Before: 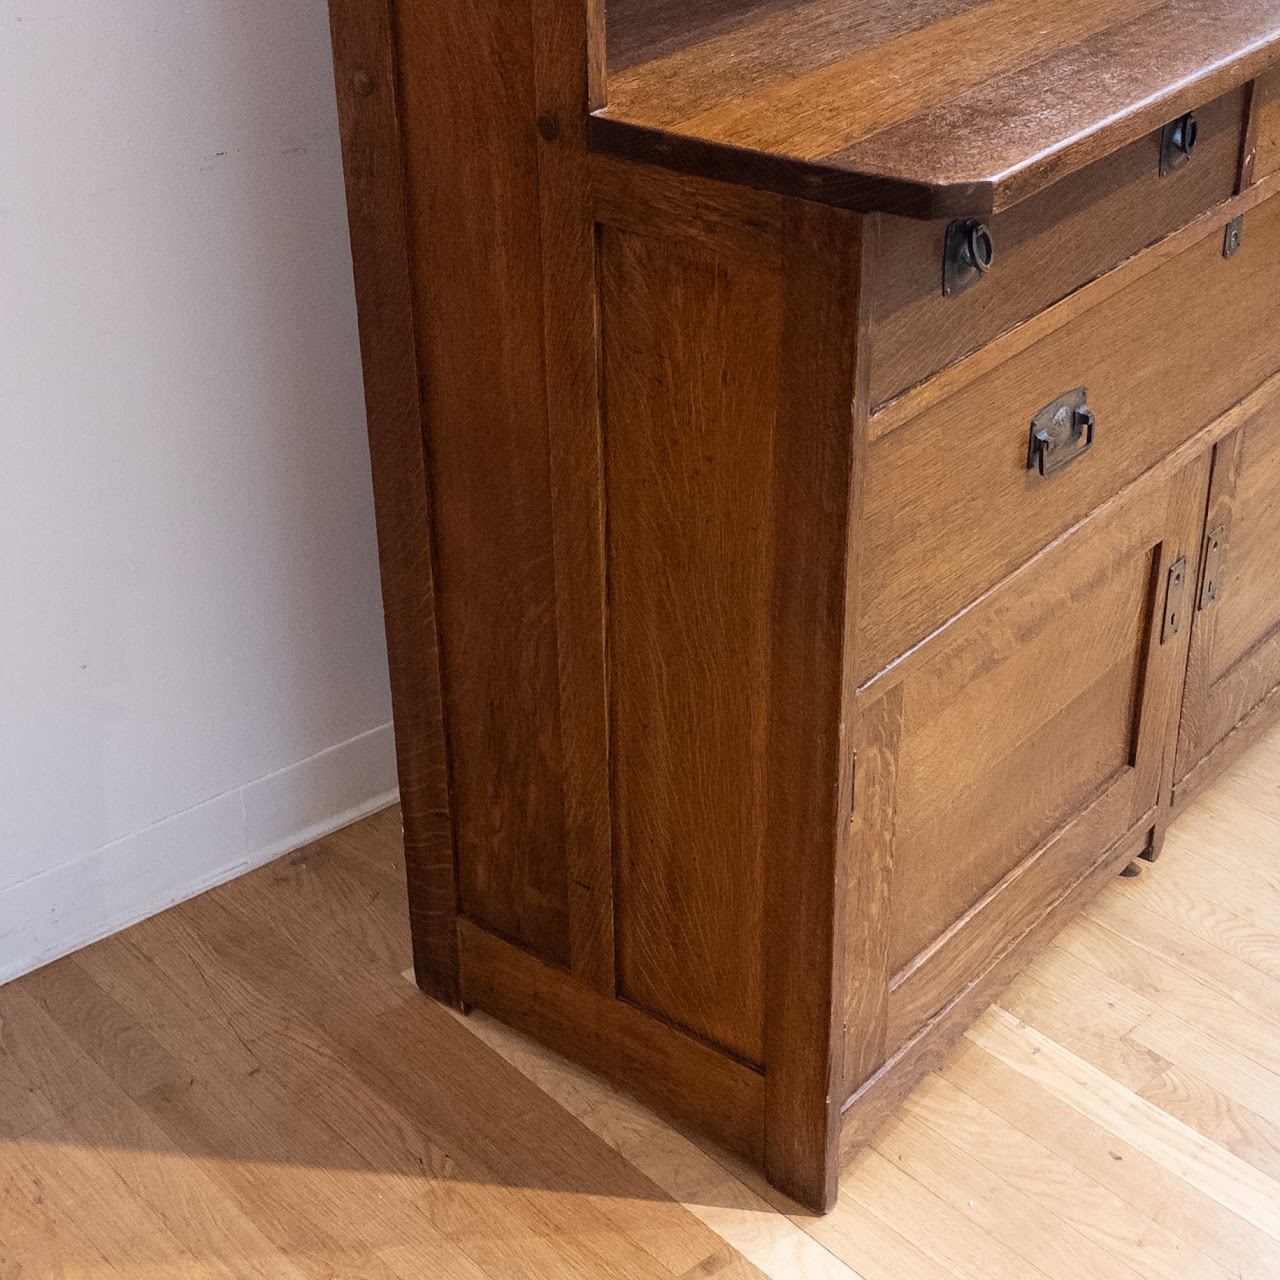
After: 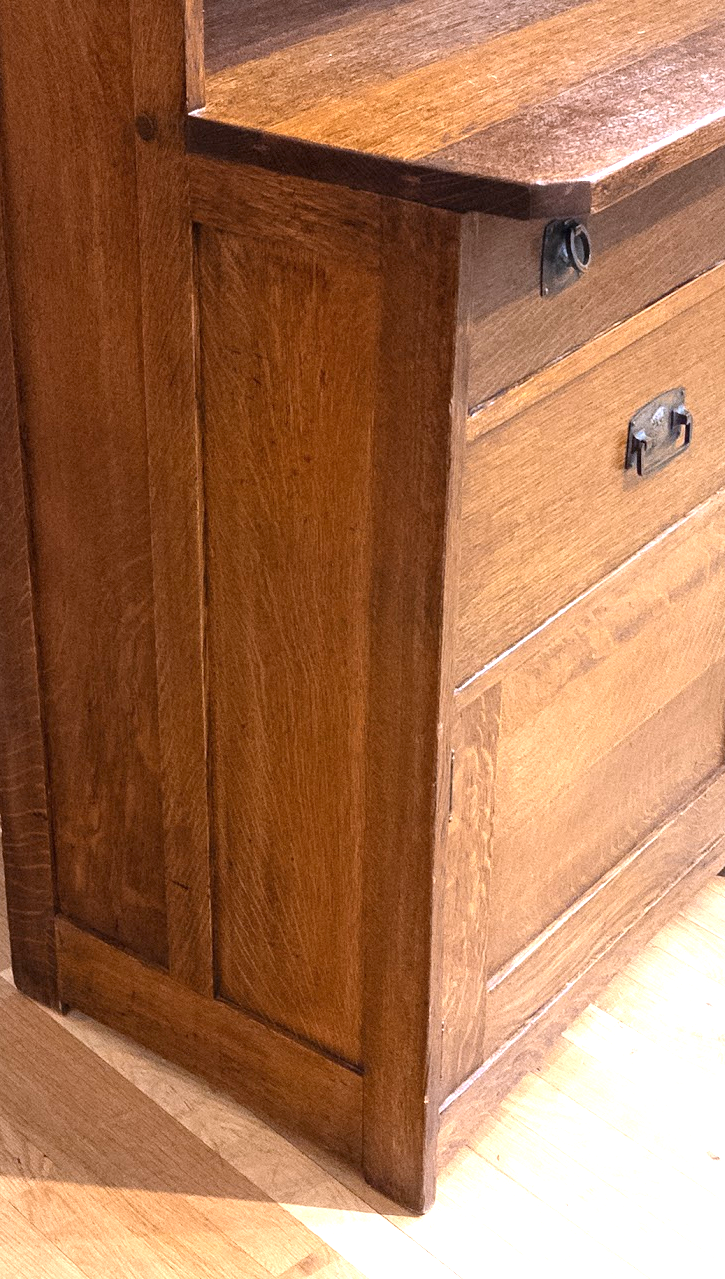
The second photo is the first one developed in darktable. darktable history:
crop: left 31.458%, top 0%, right 11.876%
exposure: black level correction 0, exposure 1.1 EV, compensate exposure bias true, compensate highlight preservation false
white balance: red 0.984, blue 1.059
